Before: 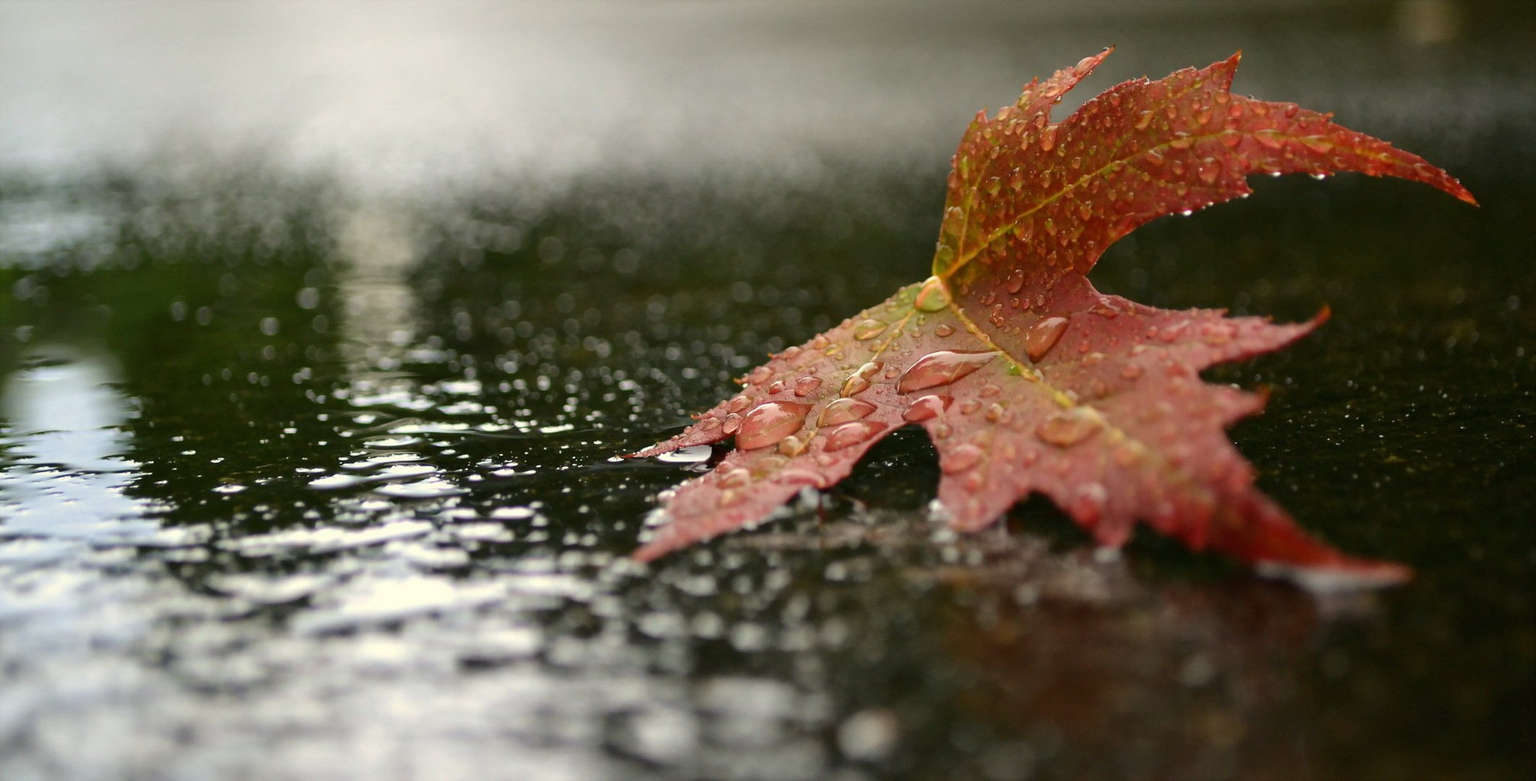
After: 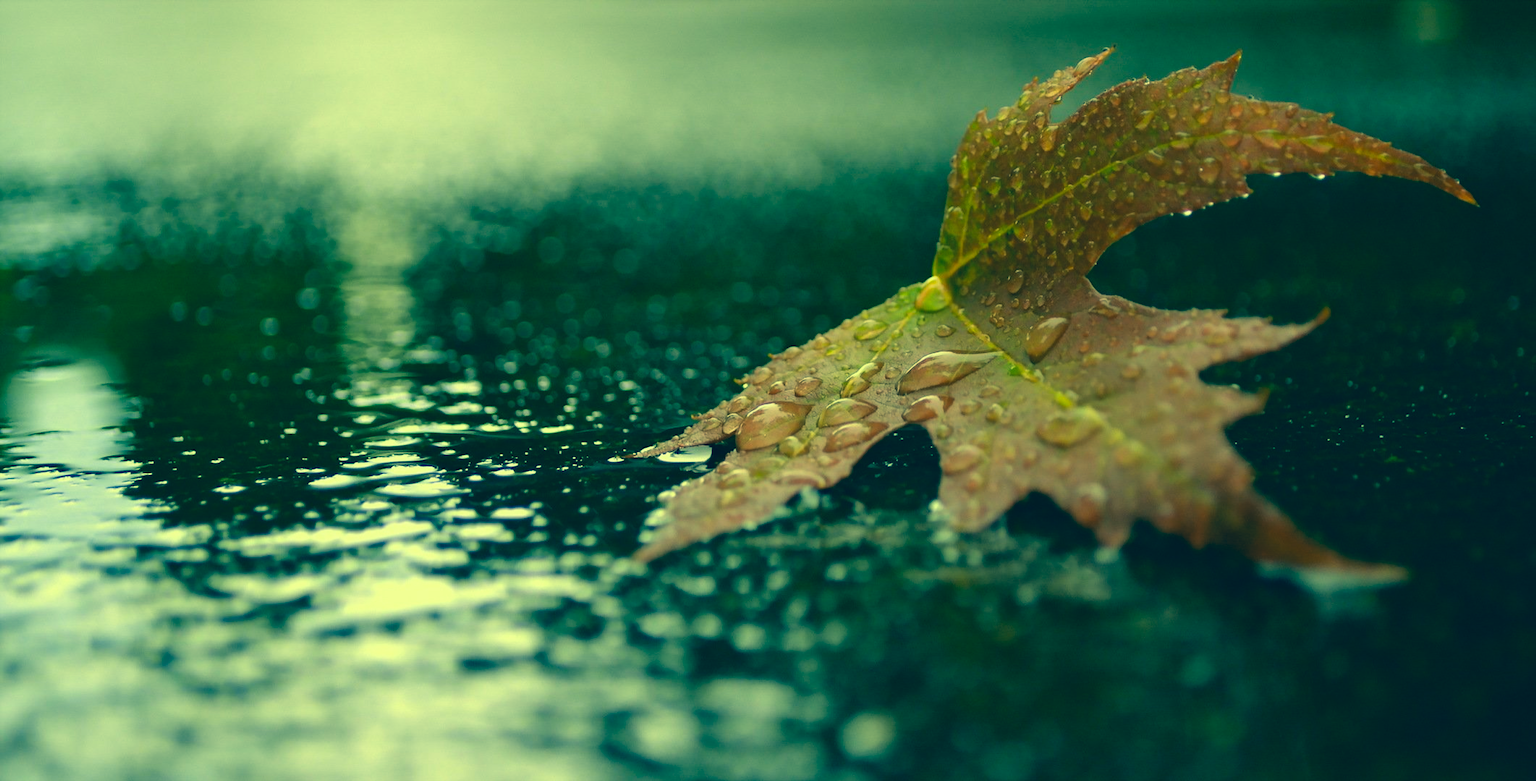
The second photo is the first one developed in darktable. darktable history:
color correction: highlights a* -15.95, highlights b* 39.8, shadows a* -39.9, shadows b* -26.36
